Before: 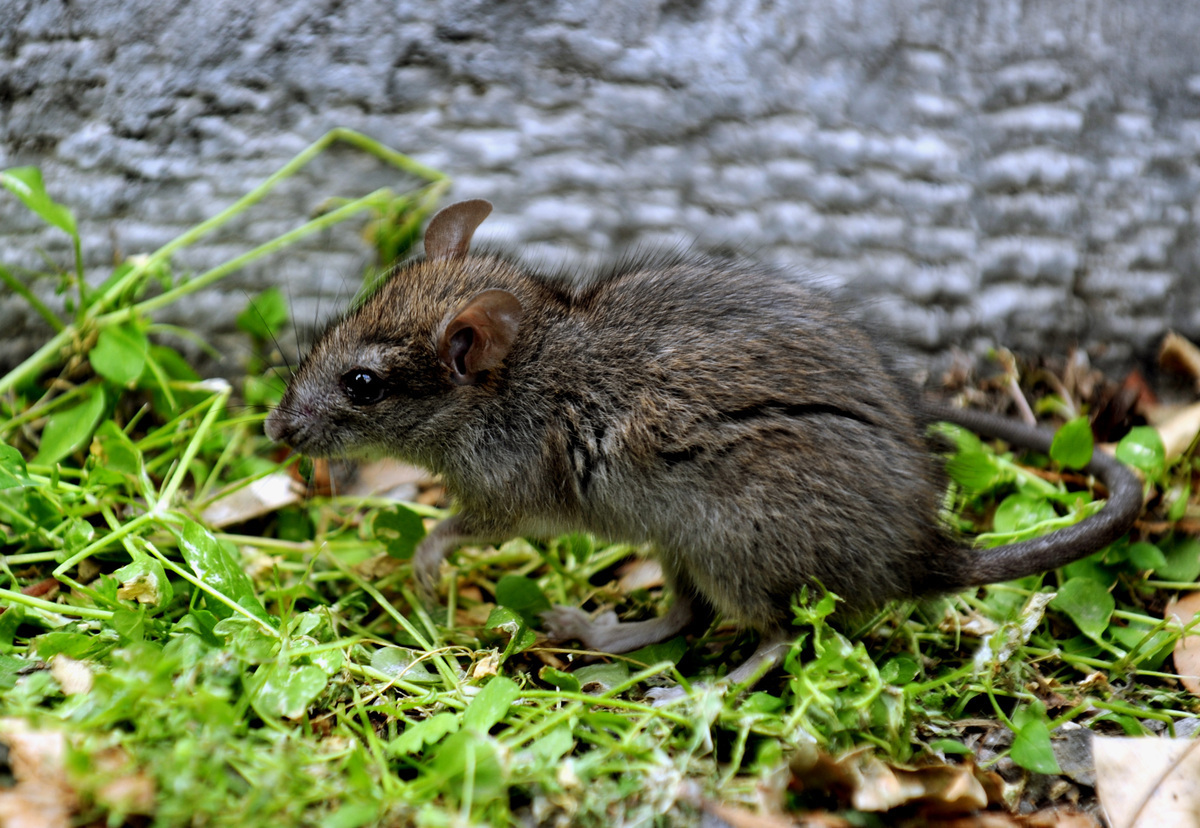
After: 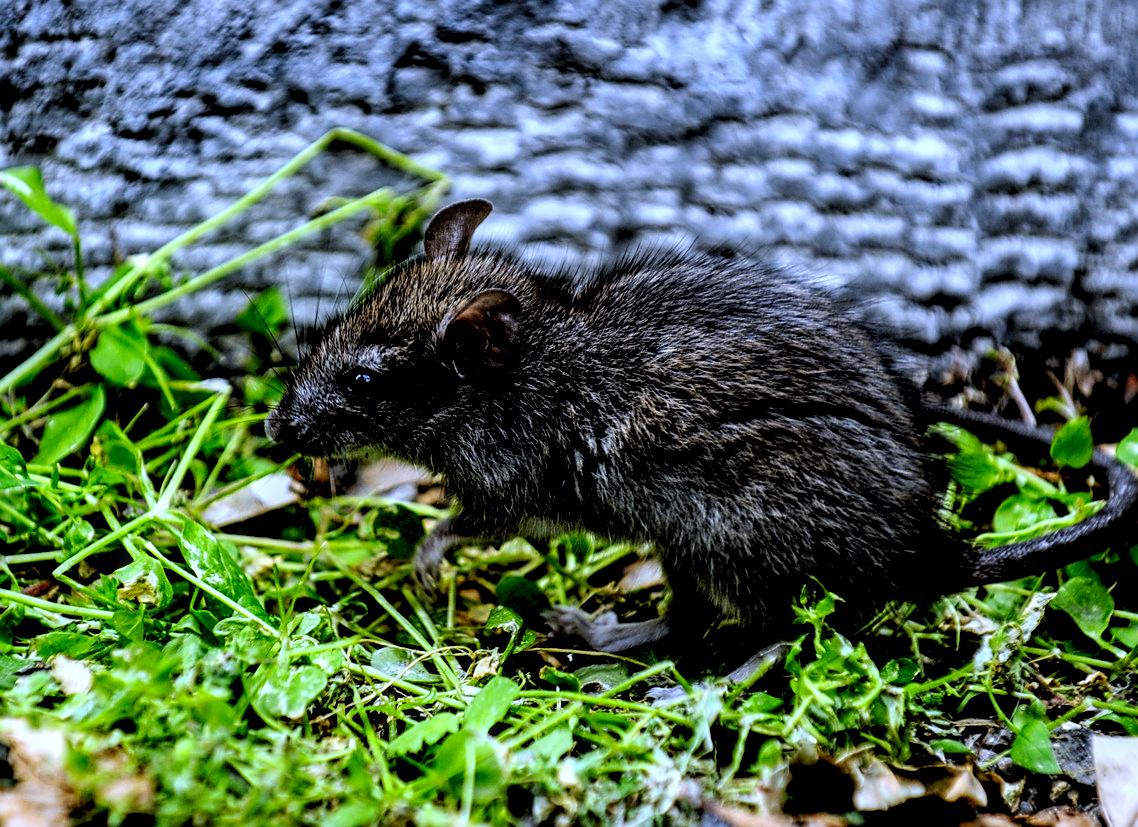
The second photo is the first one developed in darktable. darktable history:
white balance: red 0.948, green 1.02, blue 1.176
crop and rotate: right 5.167%
contrast brightness saturation: contrast 0.18, saturation 0.3
exposure: black level correction 0.011, exposure -0.478 EV, compensate highlight preservation false
rgb levels: levels [[0.029, 0.461, 0.922], [0, 0.5, 1], [0, 0.5, 1]]
local contrast: detail 160%
sharpen: on, module defaults
